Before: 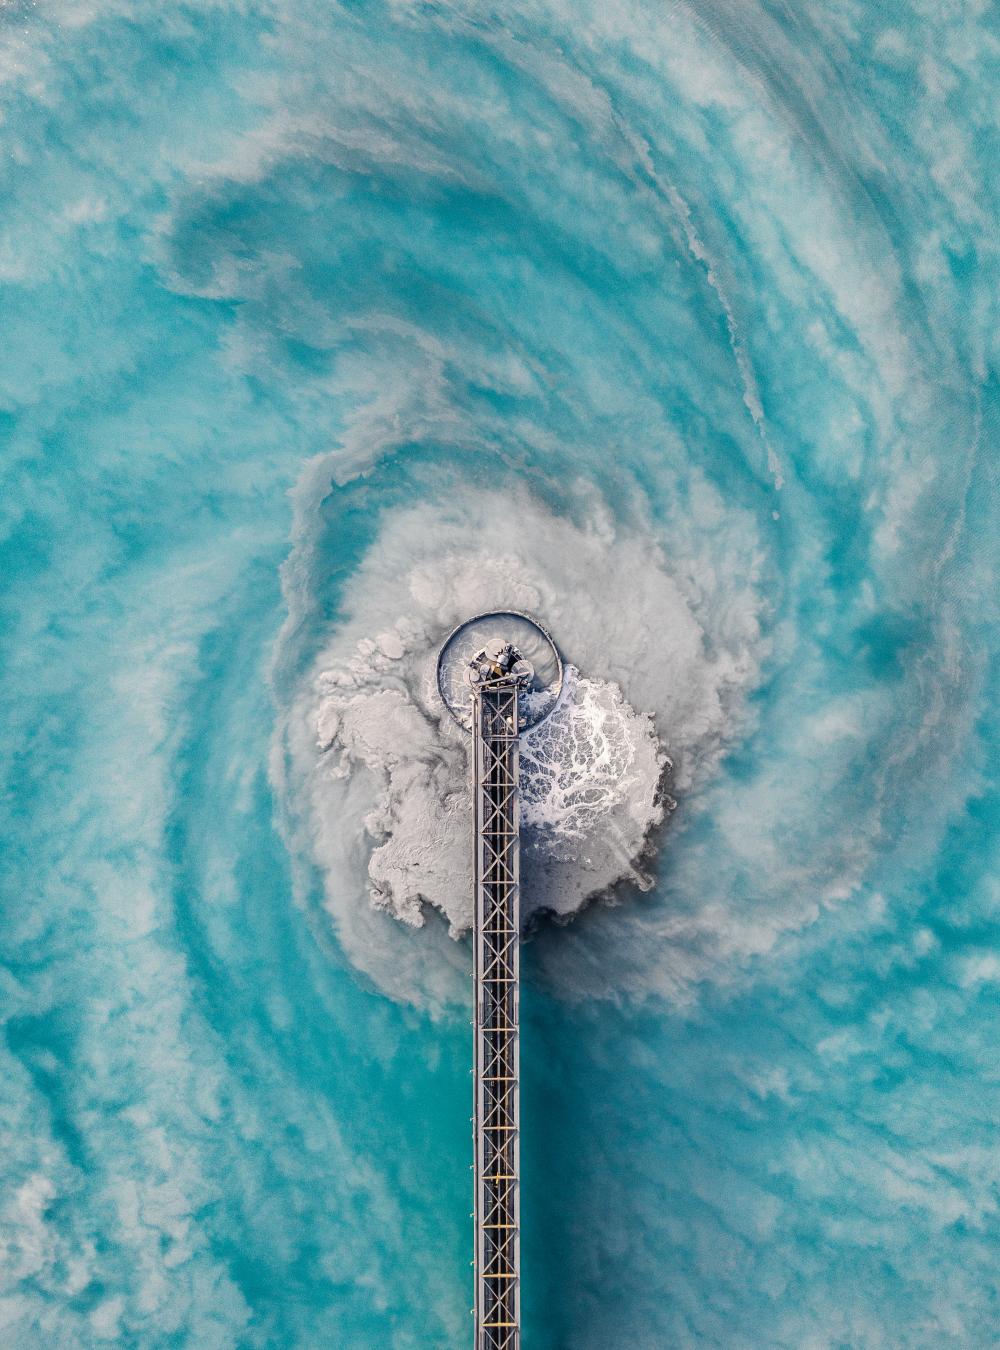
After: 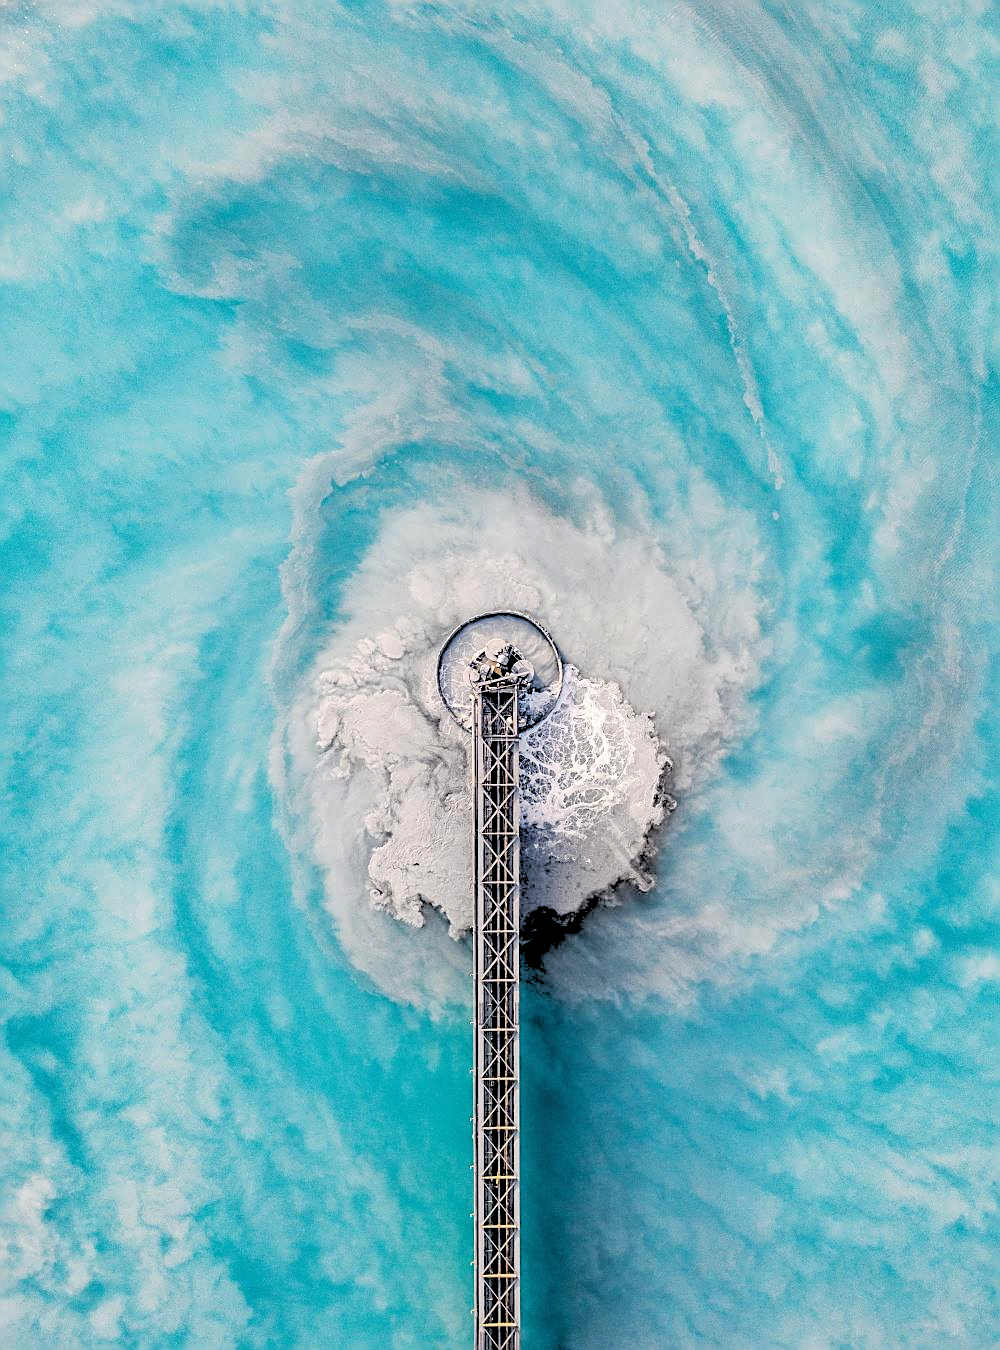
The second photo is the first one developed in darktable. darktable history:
sharpen: on, module defaults
rgb levels: levels [[0.027, 0.429, 0.996], [0, 0.5, 1], [0, 0.5, 1]]
